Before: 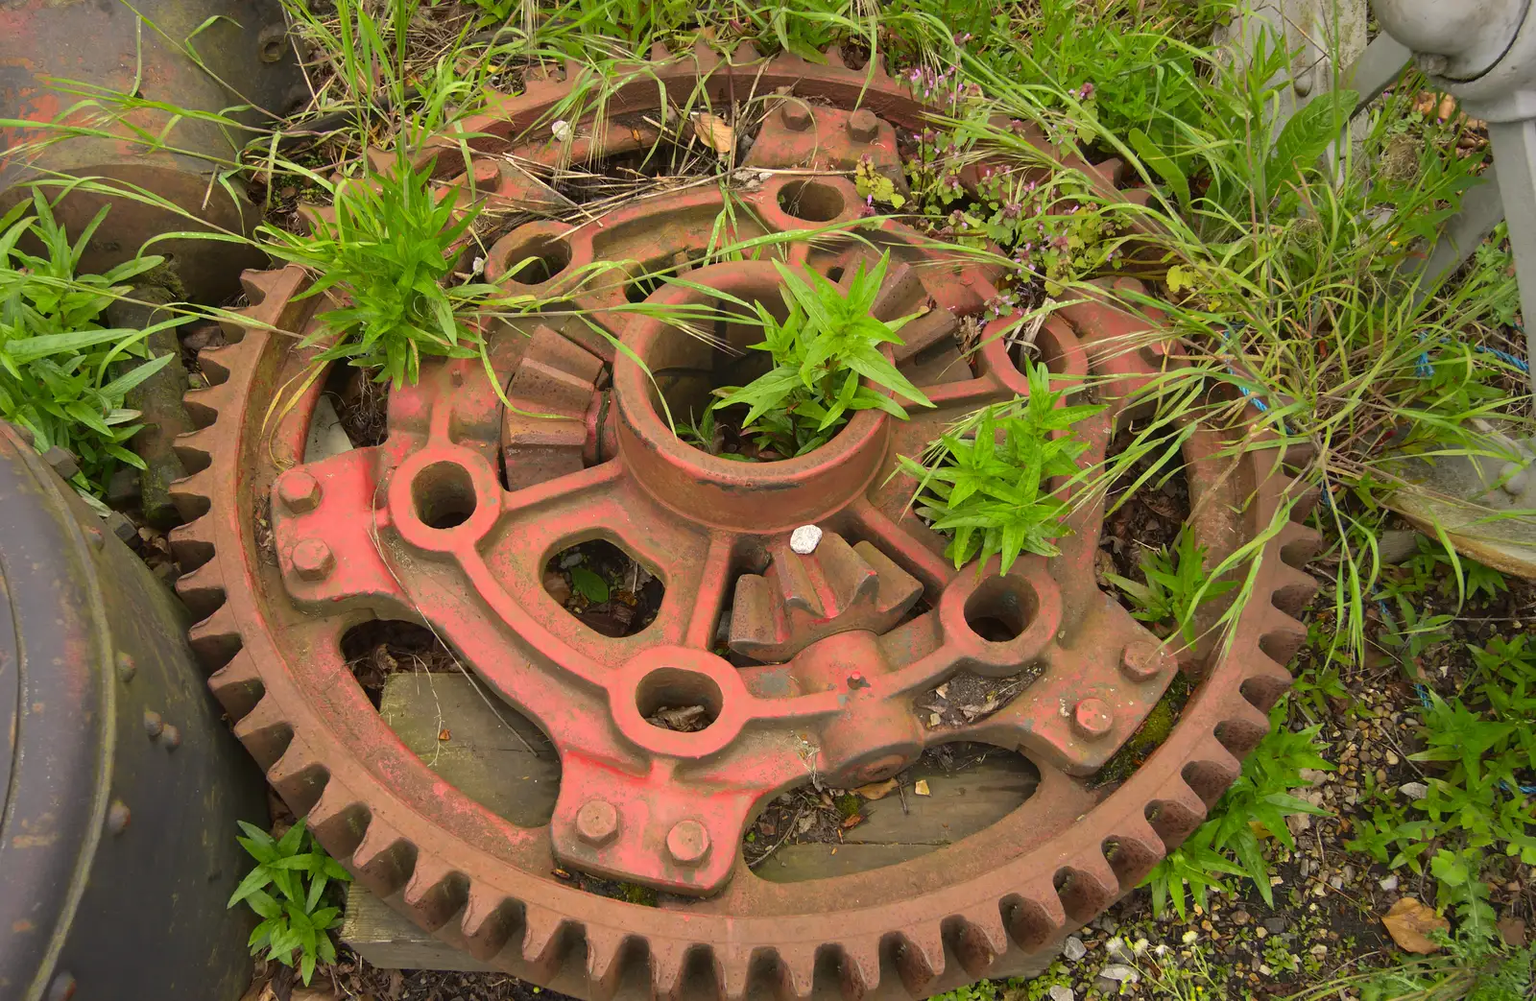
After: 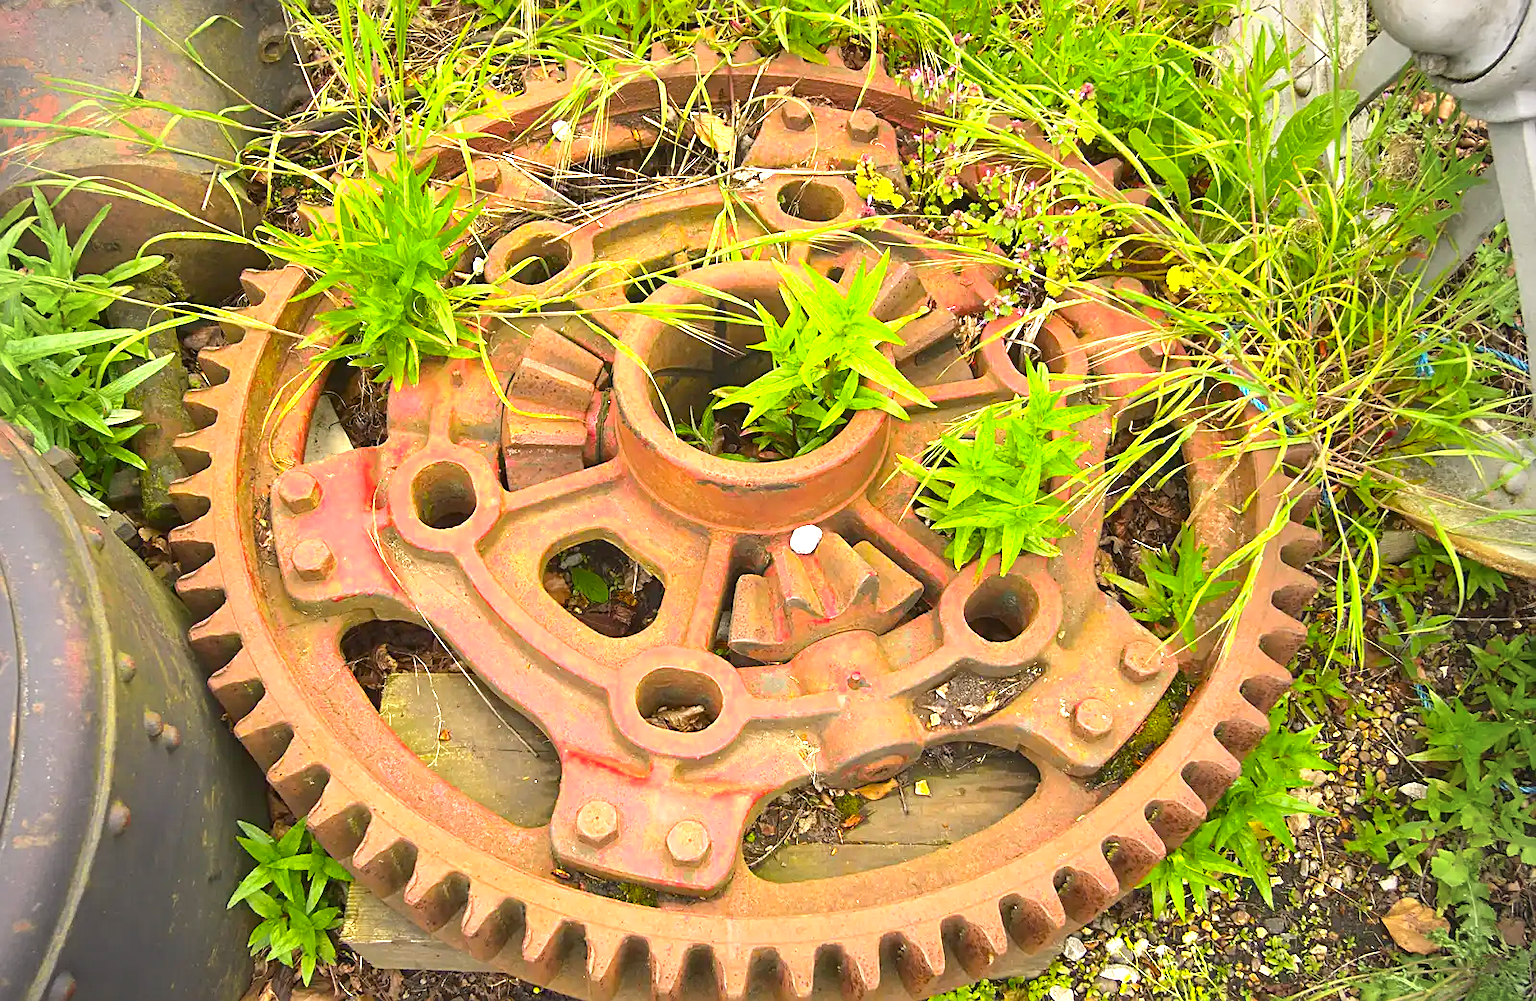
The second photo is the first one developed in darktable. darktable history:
color balance rgb: perceptual saturation grading › global saturation 25.519%
sharpen: on, module defaults
exposure: black level correction 0, exposure 1.461 EV, compensate highlight preservation false
vignetting: on, module defaults
